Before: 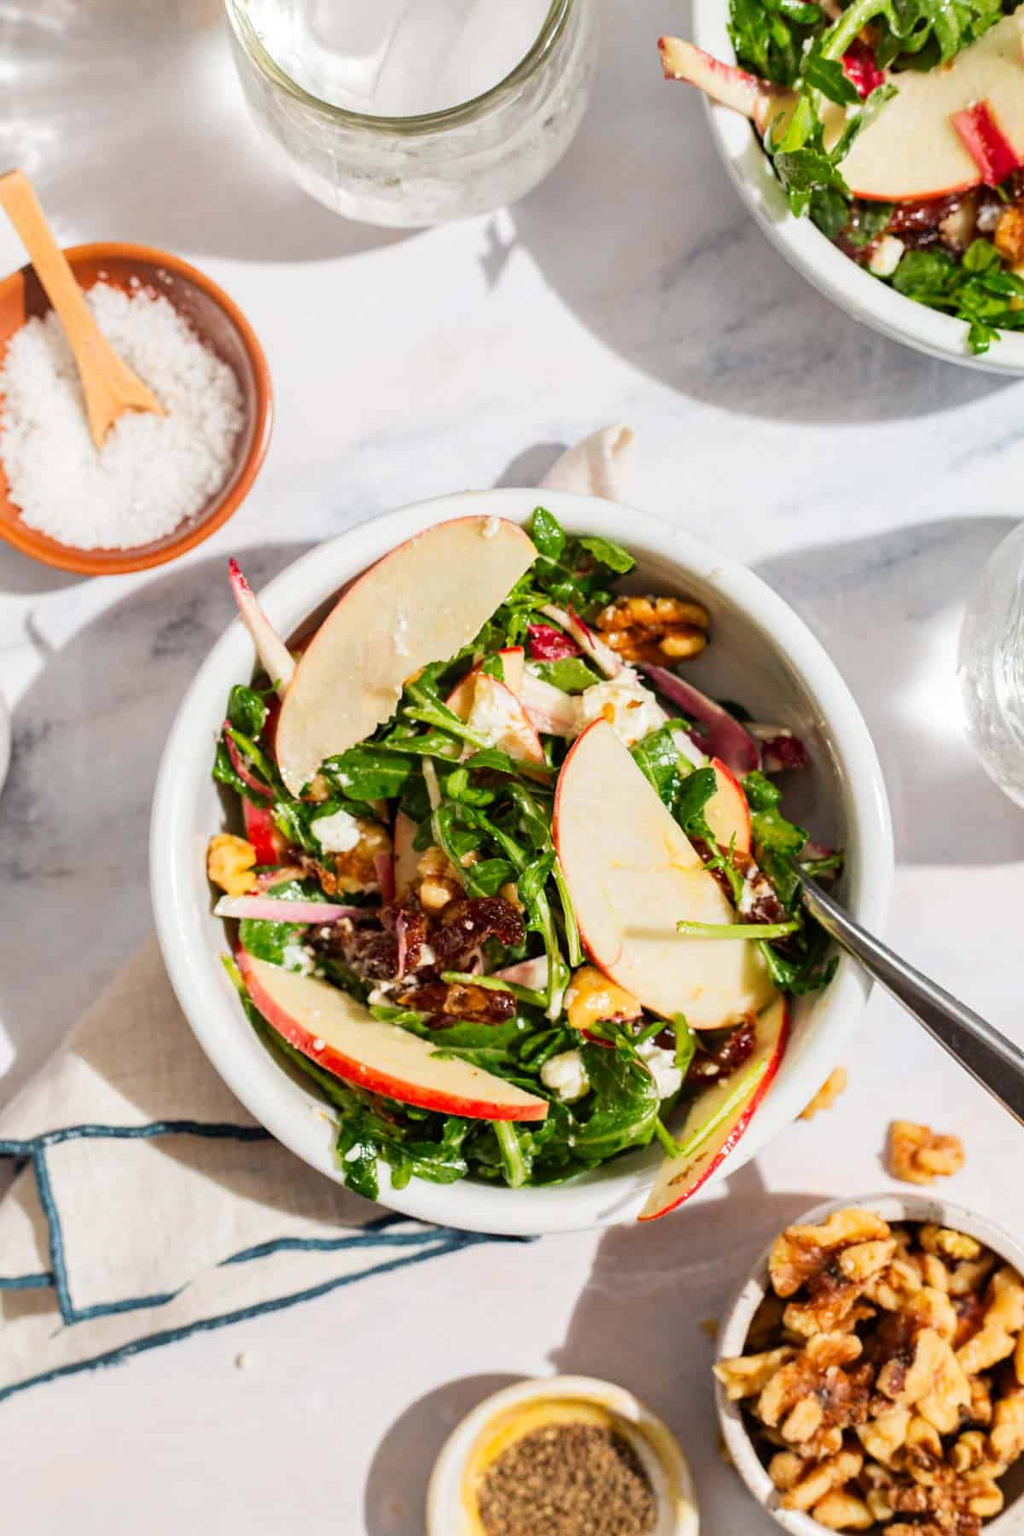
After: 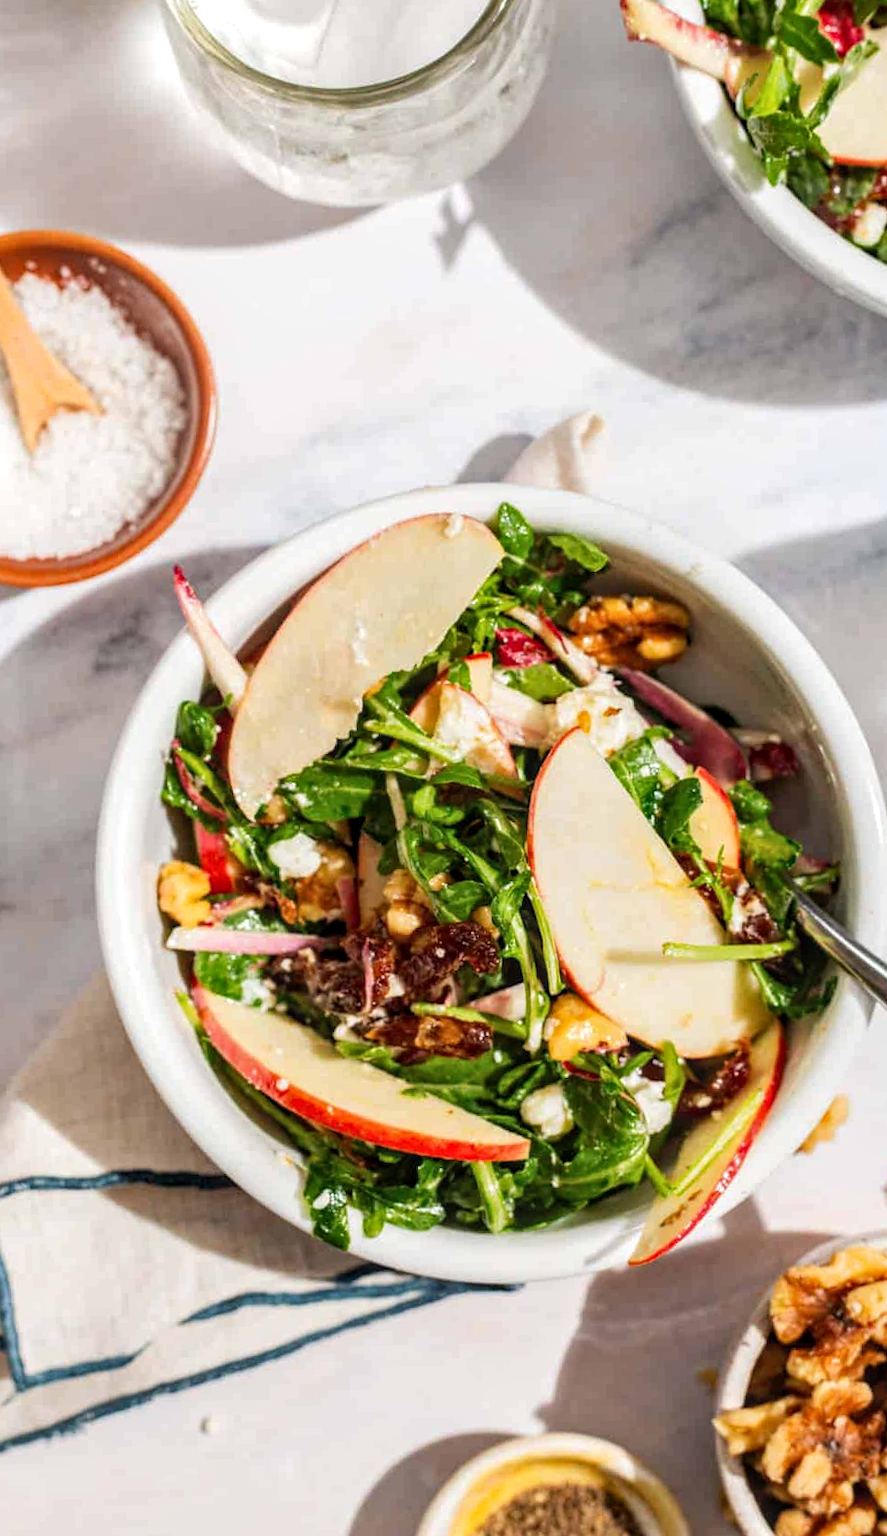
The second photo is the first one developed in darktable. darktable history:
local contrast: on, module defaults
shadows and highlights: shadows 11.44, white point adjustment 1.34, highlights -0.339, soften with gaussian
crop and rotate: angle 1.36°, left 4.533%, top 0.768%, right 11.771%, bottom 2.614%
